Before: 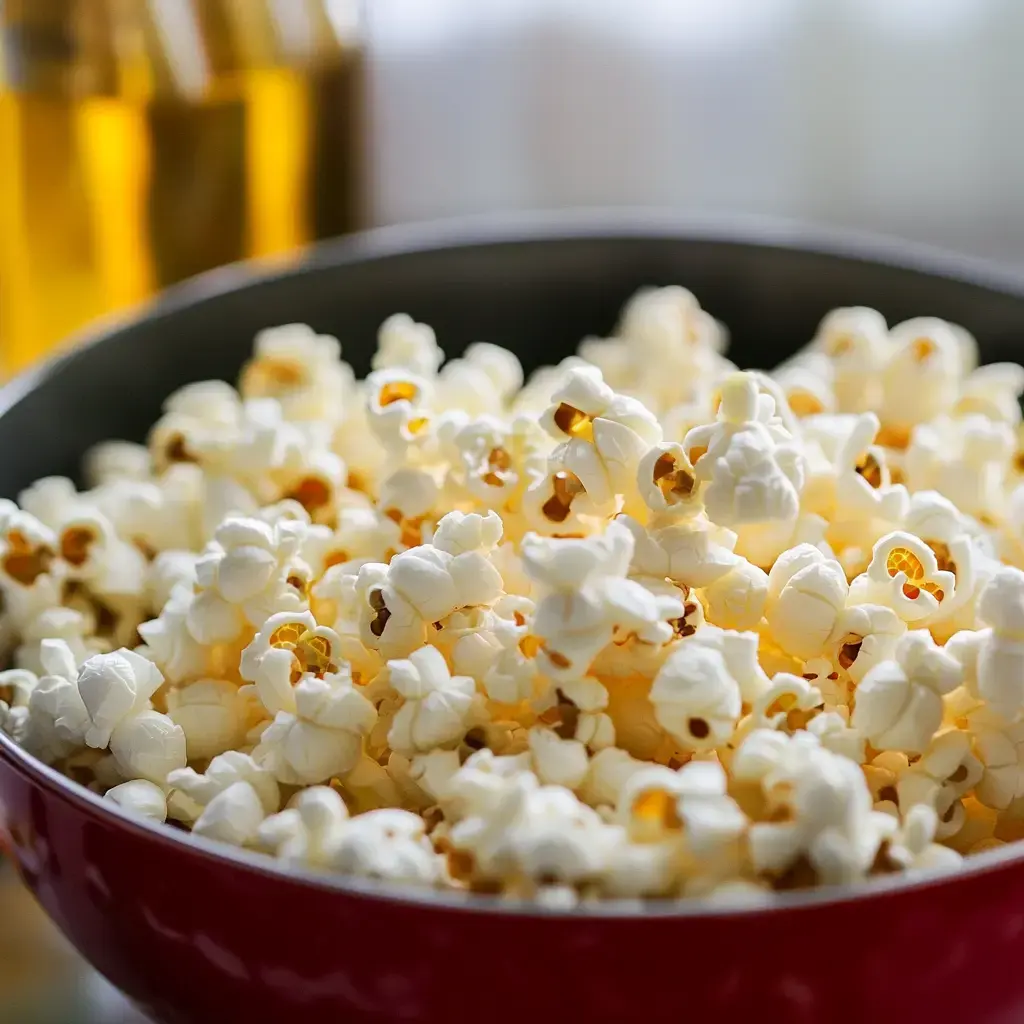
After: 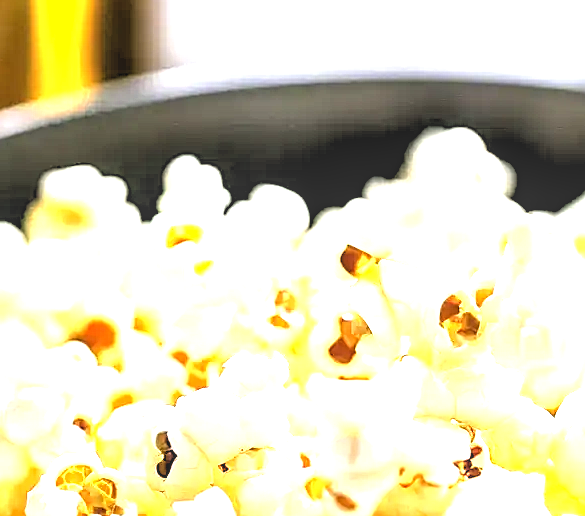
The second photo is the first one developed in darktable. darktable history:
crop: left 20.932%, top 15.471%, right 21.848%, bottom 34.081%
exposure: black level correction 0, exposure 1.7 EV, compensate exposure bias true, compensate highlight preservation false
sharpen: on, module defaults
rgb levels: levels [[0.034, 0.472, 0.904], [0, 0.5, 1], [0, 0.5, 1]]
local contrast: on, module defaults
